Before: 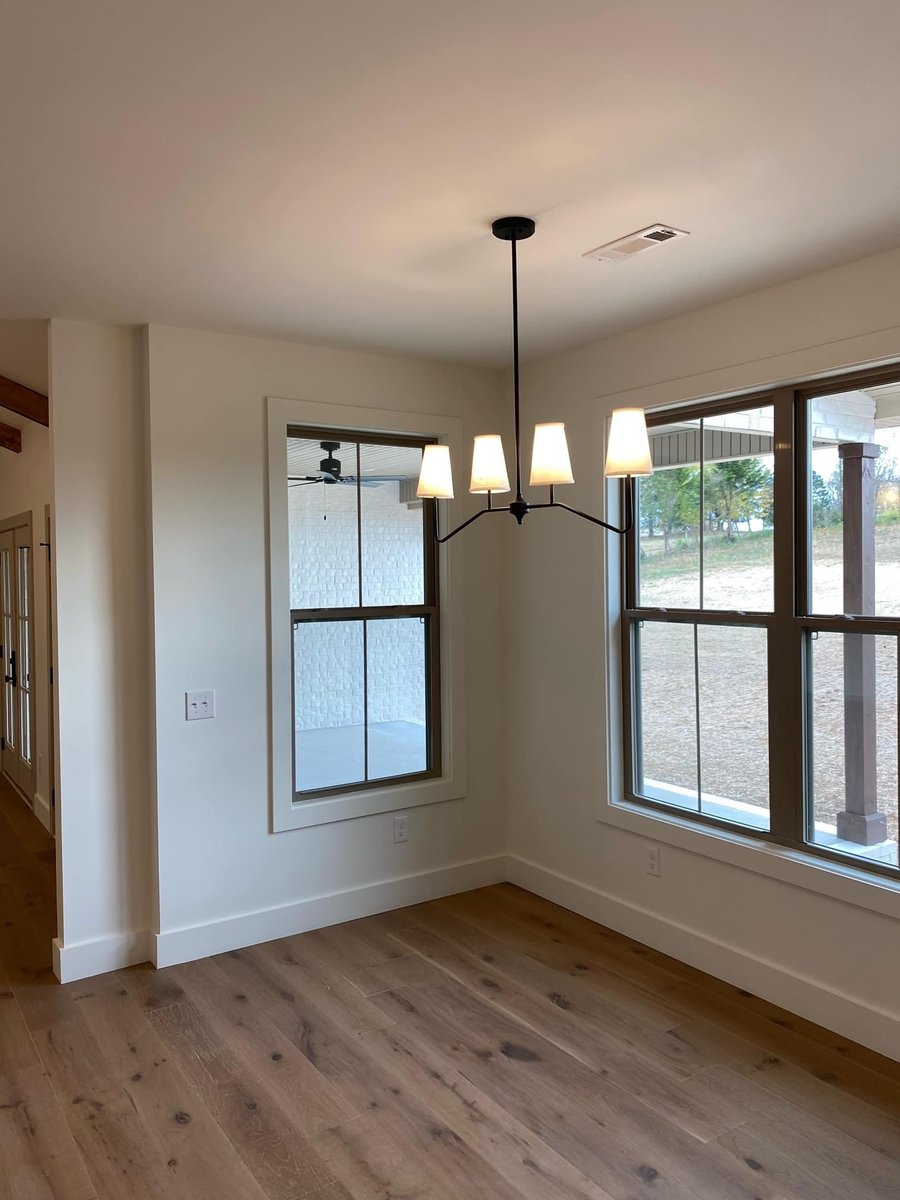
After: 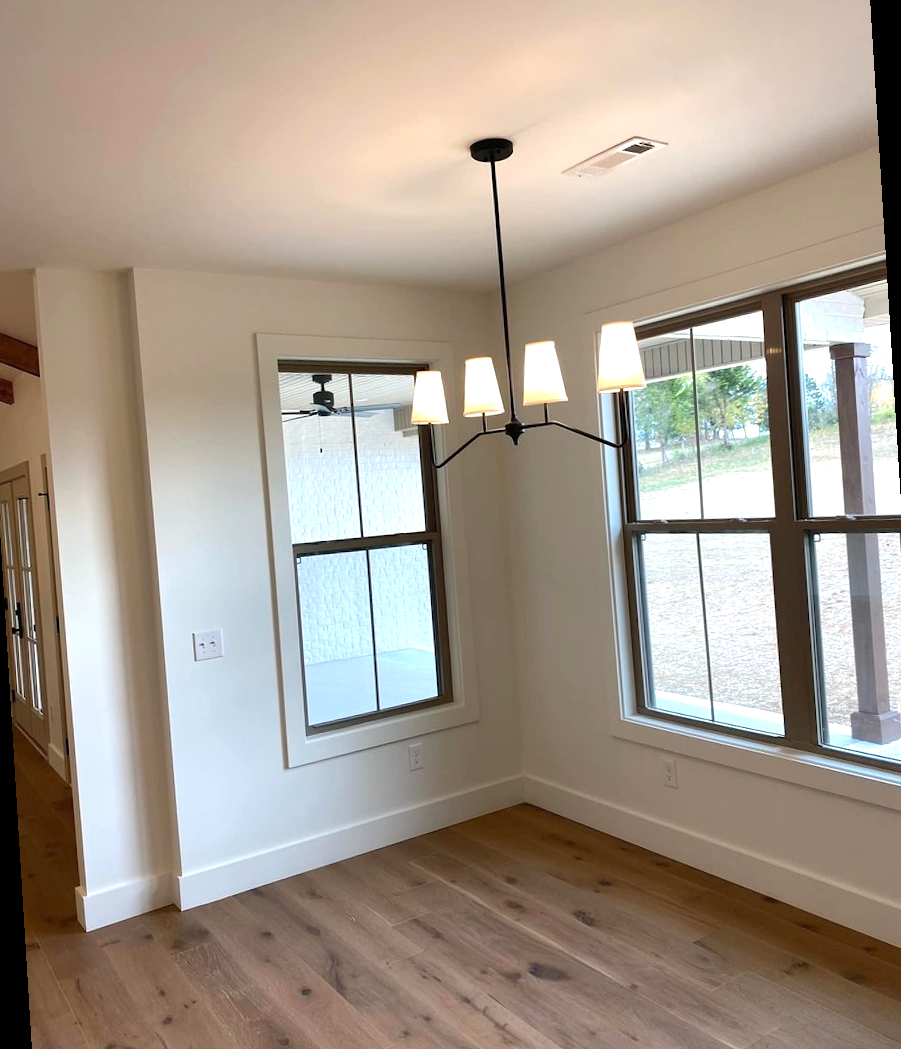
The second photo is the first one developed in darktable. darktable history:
exposure: black level correction 0, exposure 0.6 EV, compensate exposure bias true, compensate highlight preservation false
rotate and perspective: rotation -3.52°, crop left 0.036, crop right 0.964, crop top 0.081, crop bottom 0.919
